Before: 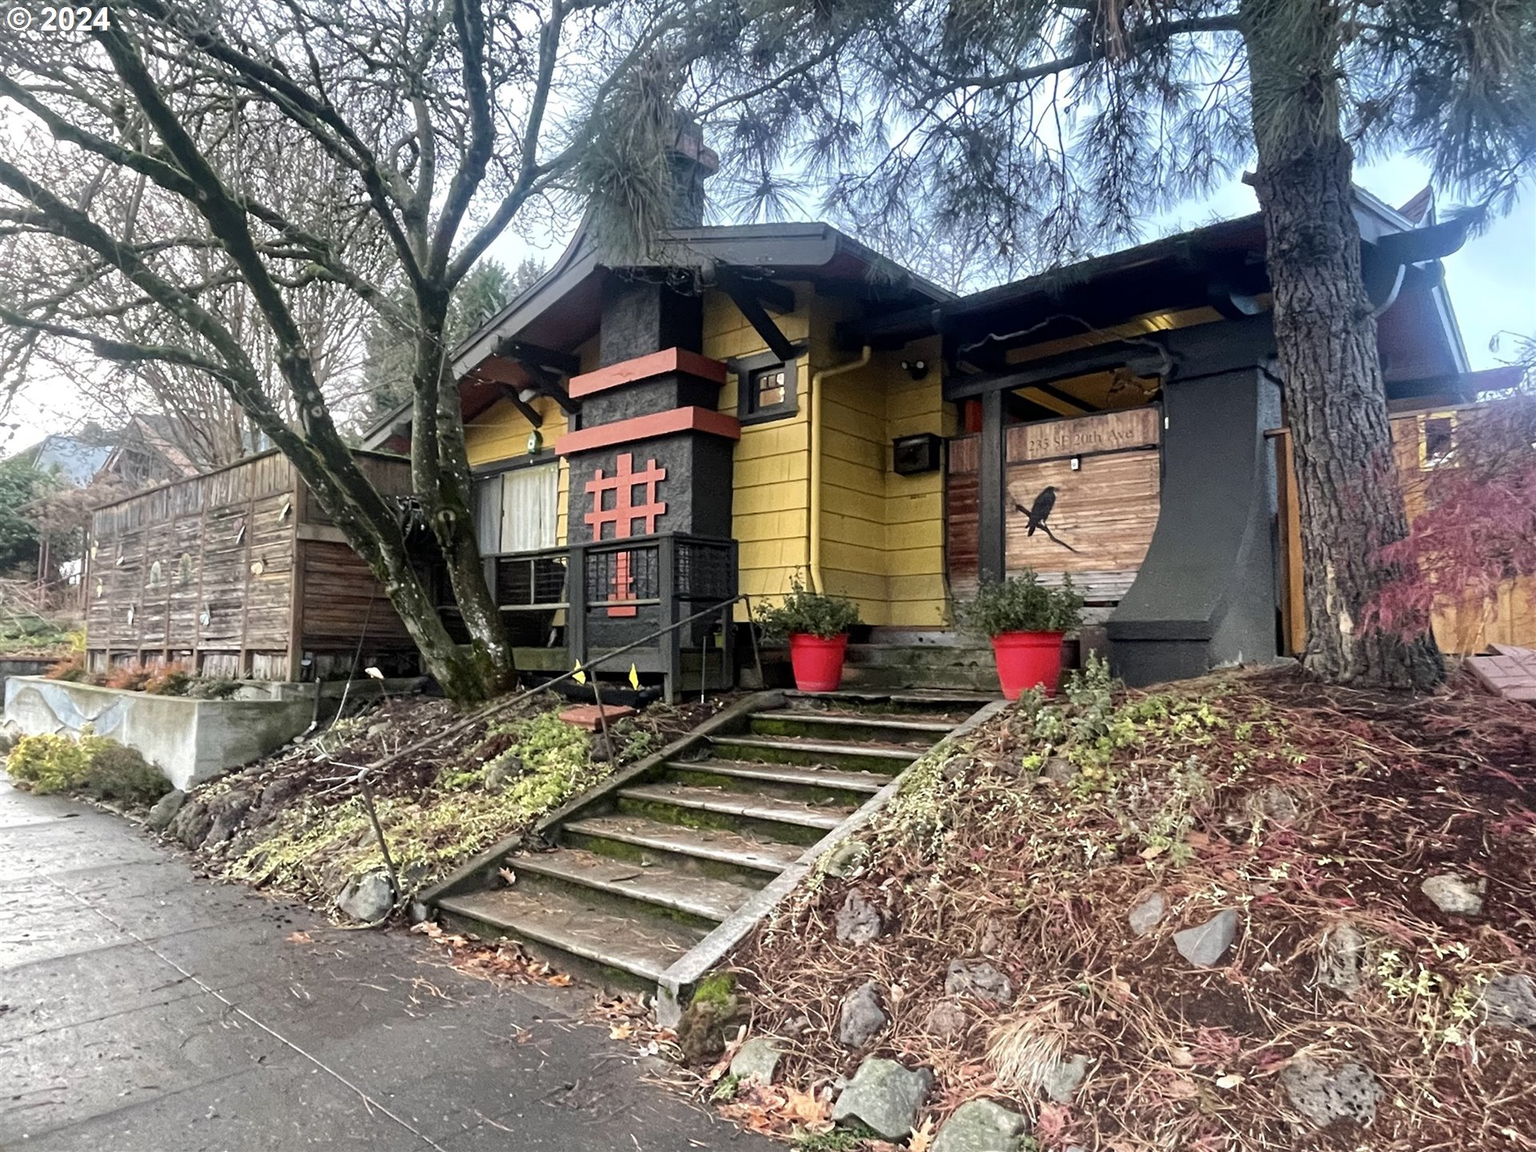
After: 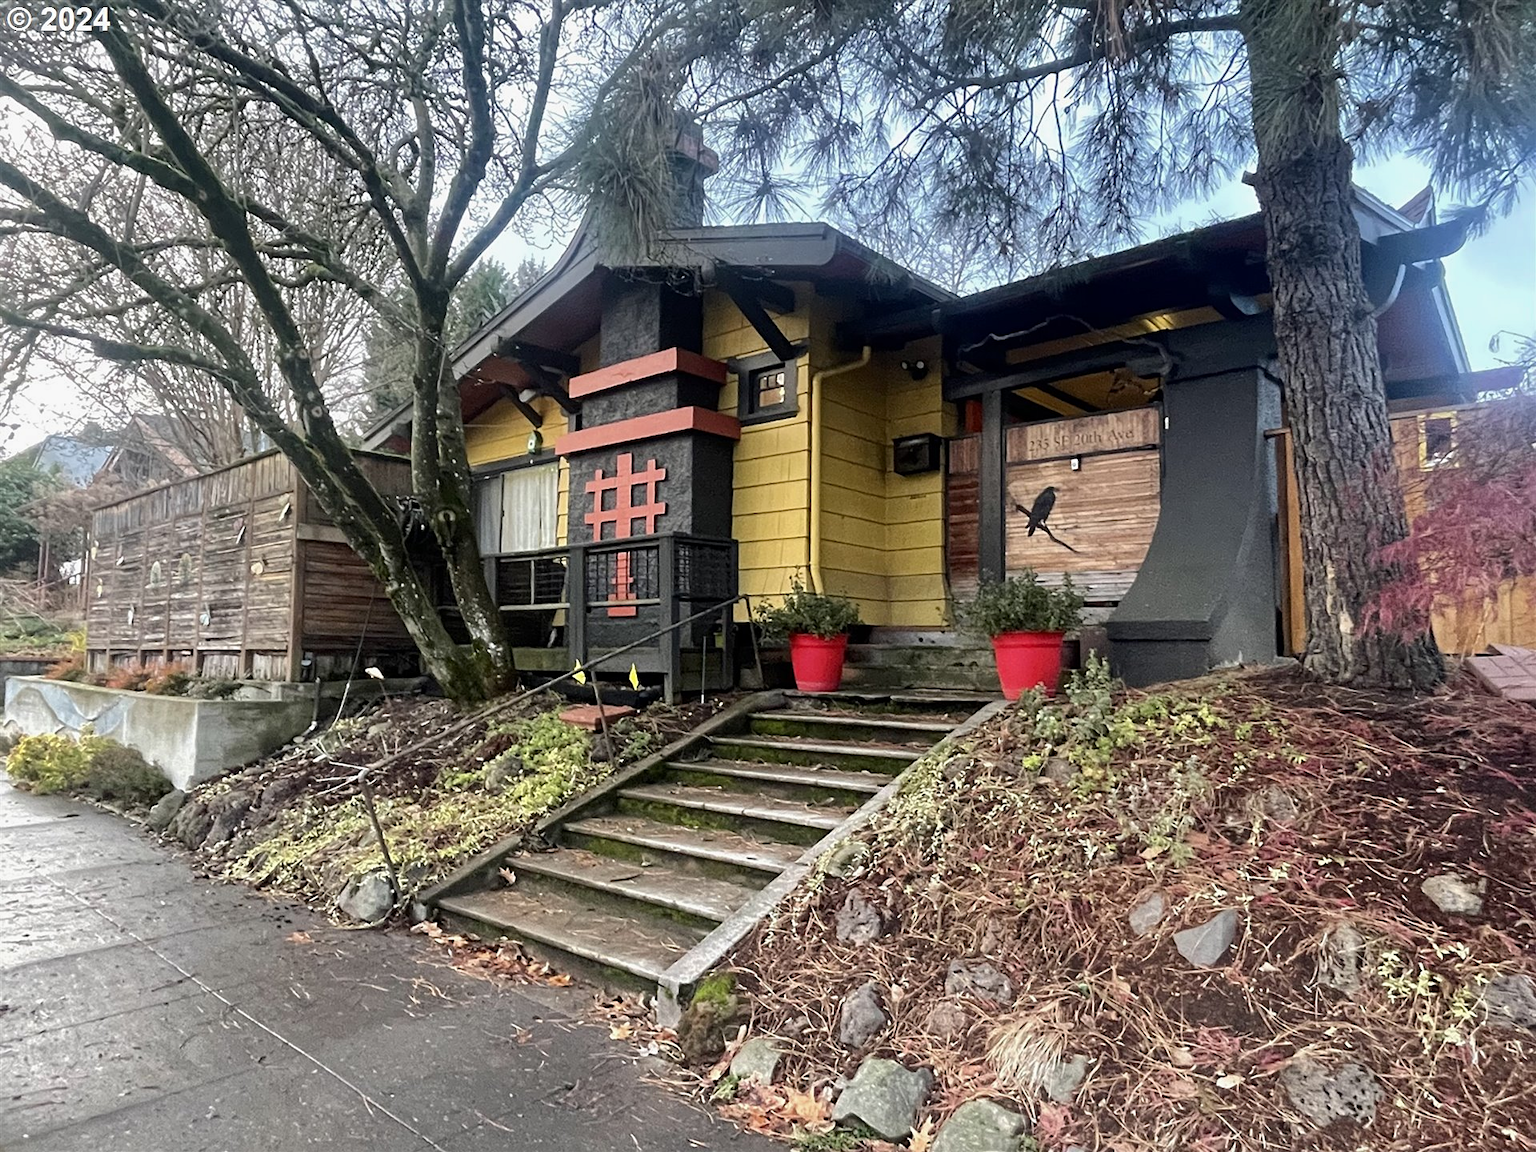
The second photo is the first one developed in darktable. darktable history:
sharpen: amount 0.2
shadows and highlights: shadows -20.64, white point adjustment -1.92, highlights -35.07
